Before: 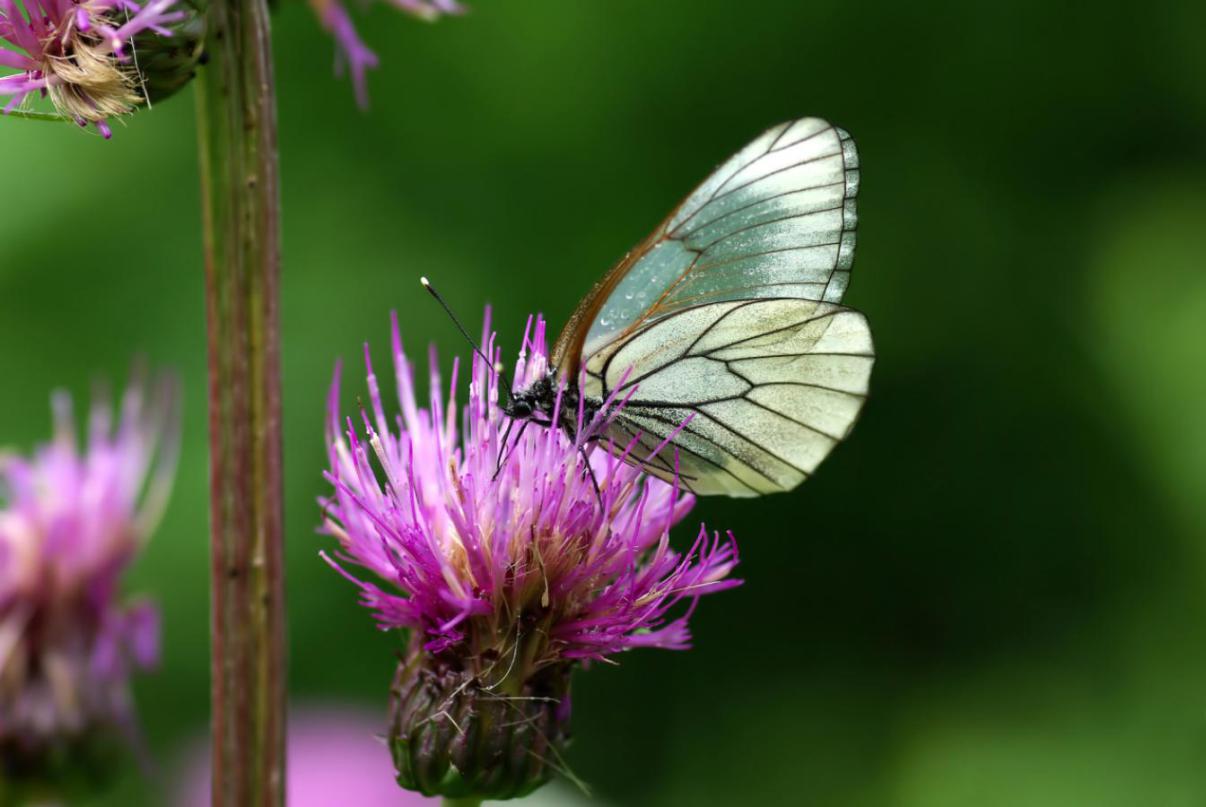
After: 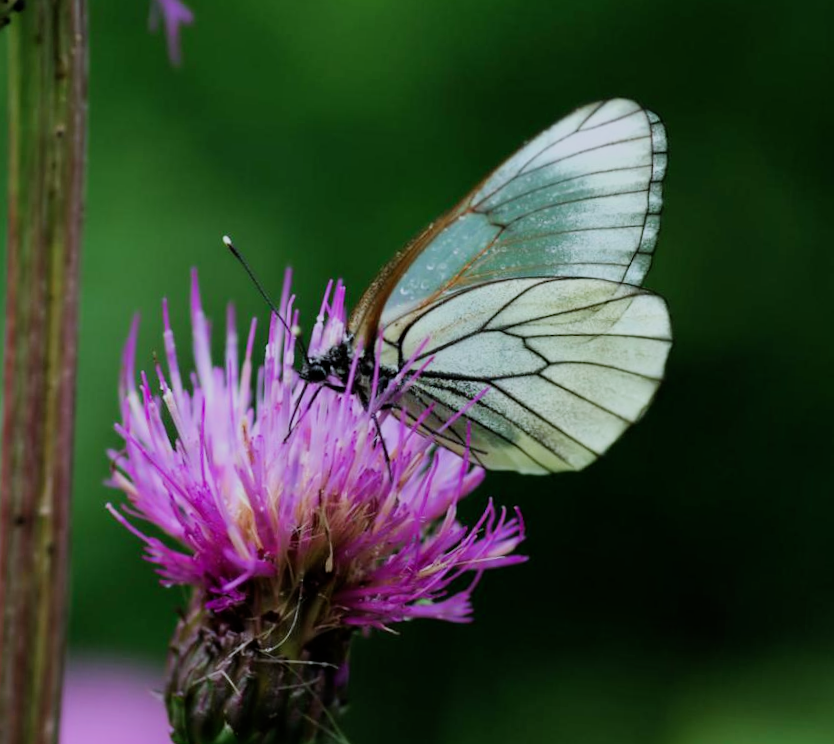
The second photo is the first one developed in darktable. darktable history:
filmic rgb: black relative exposure -7.65 EV, white relative exposure 4.56 EV, hardness 3.61
color calibration: x 0.367, y 0.379, temperature 4395.86 K
crop and rotate: angle -3.27°, left 14.277%, top 0.028%, right 10.766%, bottom 0.028%
